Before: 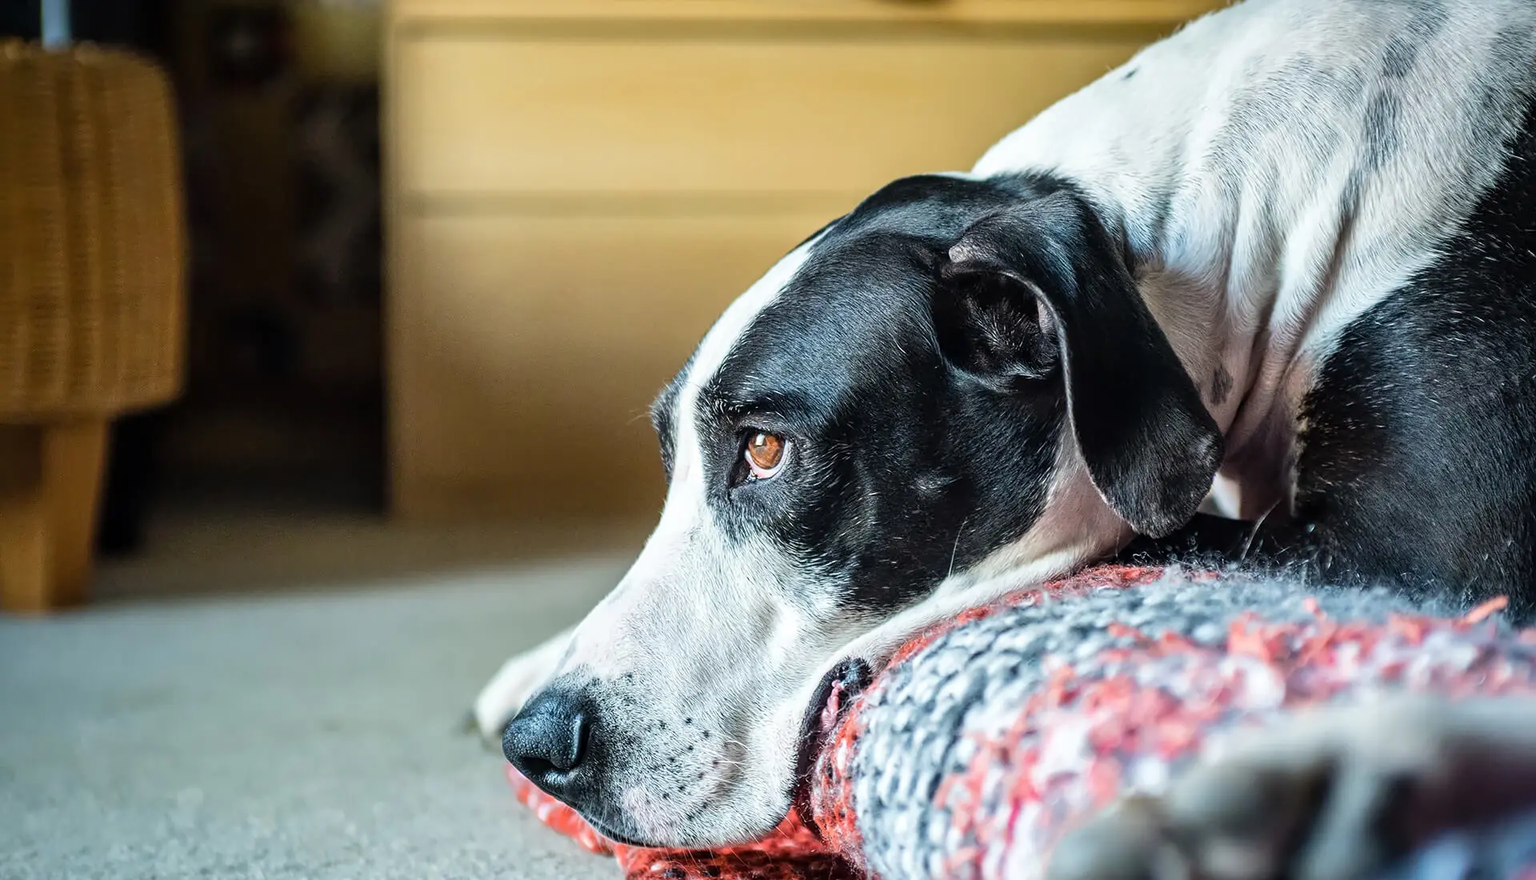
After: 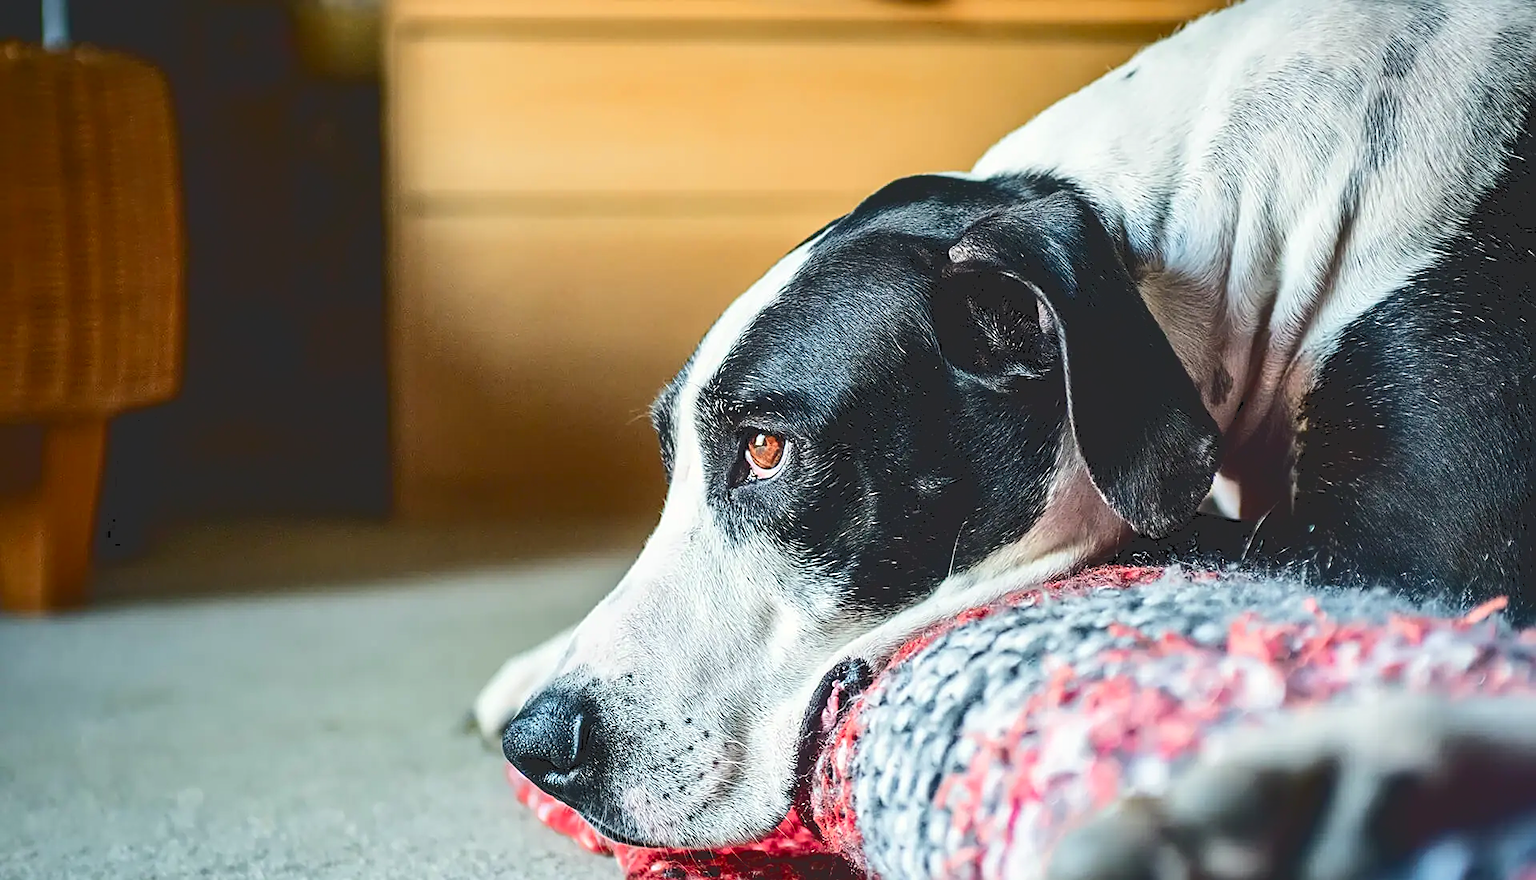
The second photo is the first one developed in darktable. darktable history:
color calibration: x 0.343, y 0.357, temperature 5130.52 K
color zones: curves: ch1 [(0.24, 0.629) (0.75, 0.5)]; ch2 [(0.255, 0.454) (0.745, 0.491)]
base curve: curves: ch0 [(0, 0) (0.283, 0.295) (1, 1)], preserve colors none
tone curve: curves: ch0 [(0, 0) (0.003, 0.161) (0.011, 0.161) (0.025, 0.161) (0.044, 0.161) (0.069, 0.161) (0.1, 0.161) (0.136, 0.163) (0.177, 0.179) (0.224, 0.207) (0.277, 0.243) (0.335, 0.292) (0.399, 0.361) (0.468, 0.452) (0.543, 0.547) (0.623, 0.638) (0.709, 0.731) (0.801, 0.826) (0.898, 0.911) (1, 1)], color space Lab, independent channels, preserve colors none
sharpen: on, module defaults
